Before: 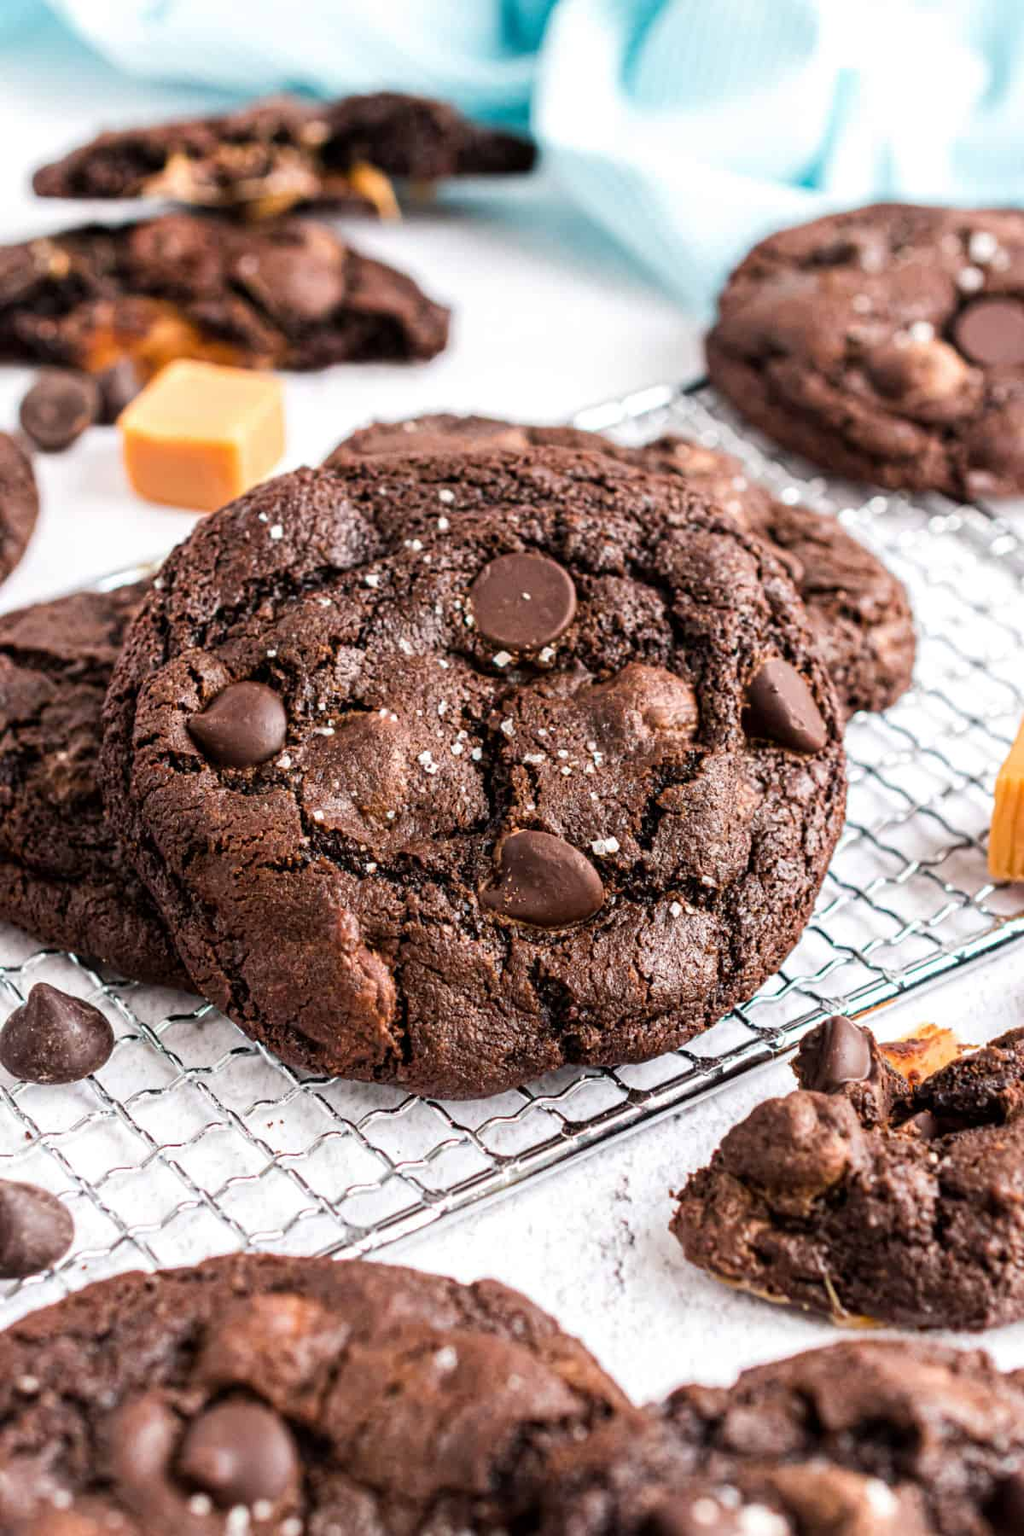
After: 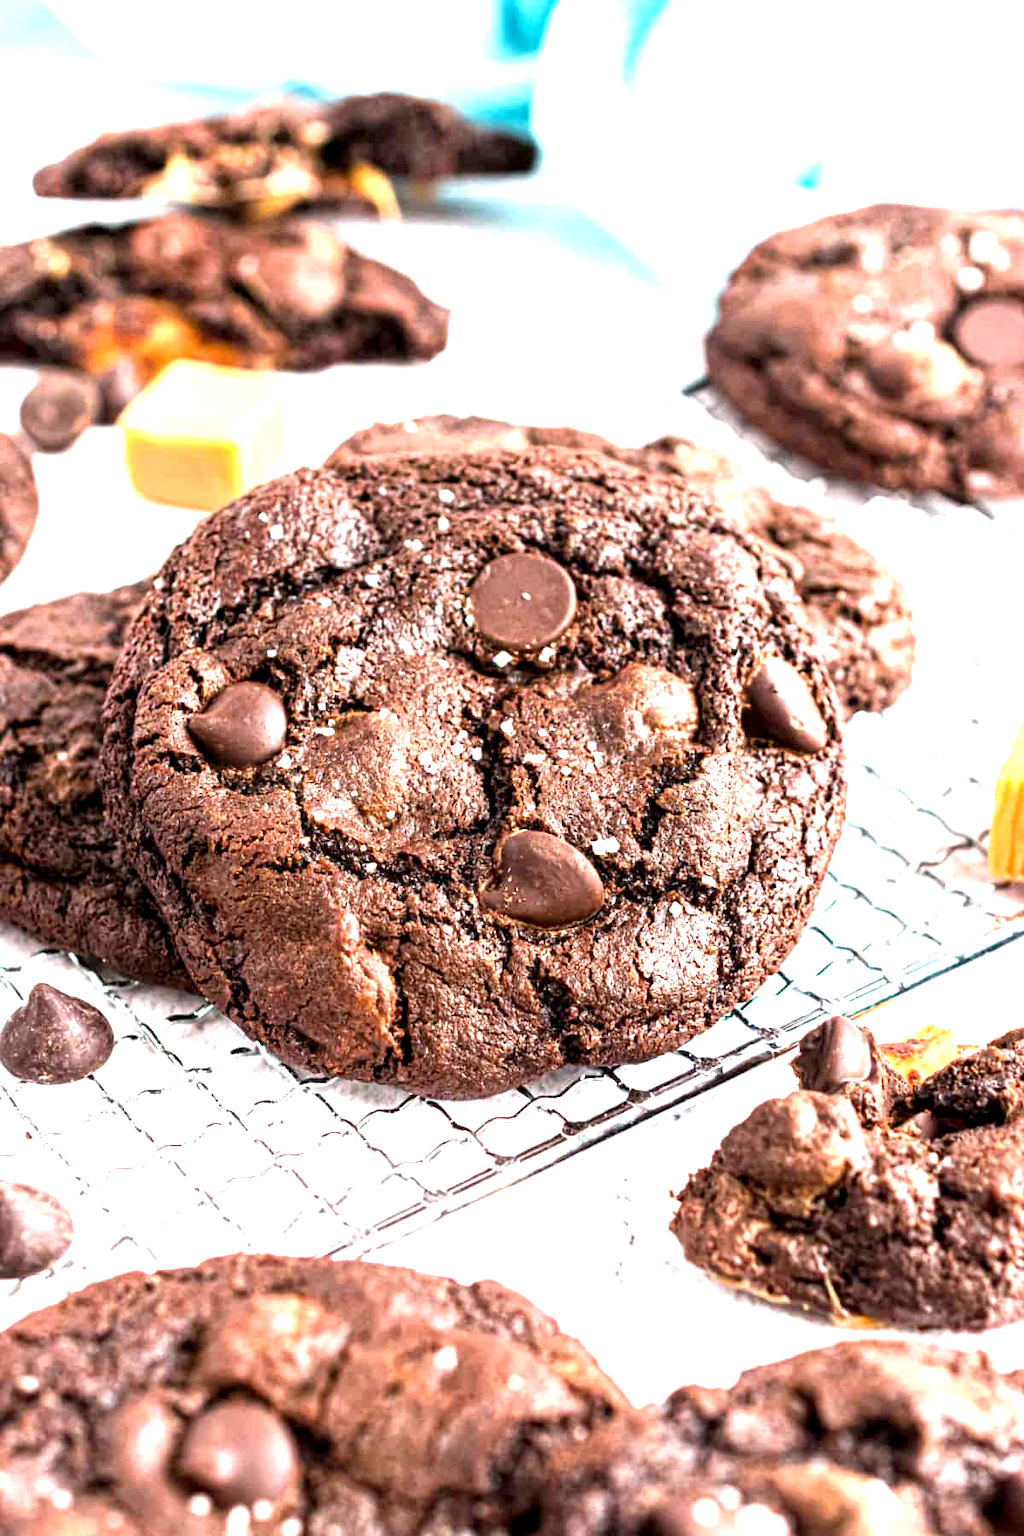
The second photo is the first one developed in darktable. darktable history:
exposure: black level correction 0.002, exposure 1.309 EV, compensate exposure bias true, compensate highlight preservation false
local contrast: highlights 101%, shadows 97%, detail 120%, midtone range 0.2
